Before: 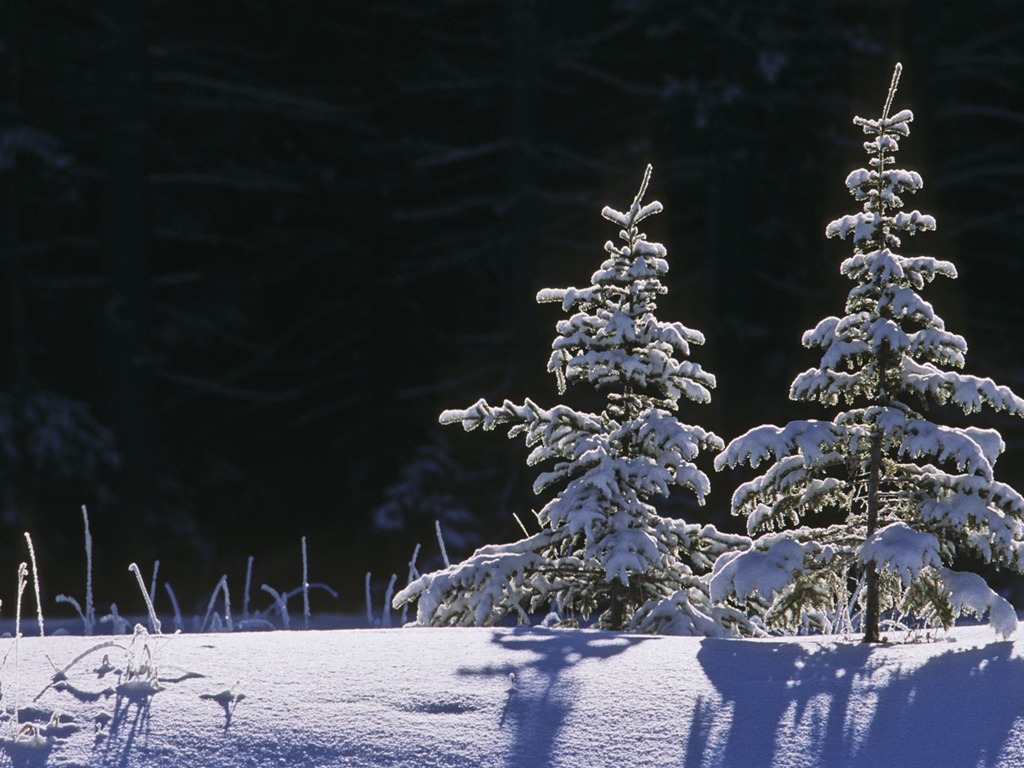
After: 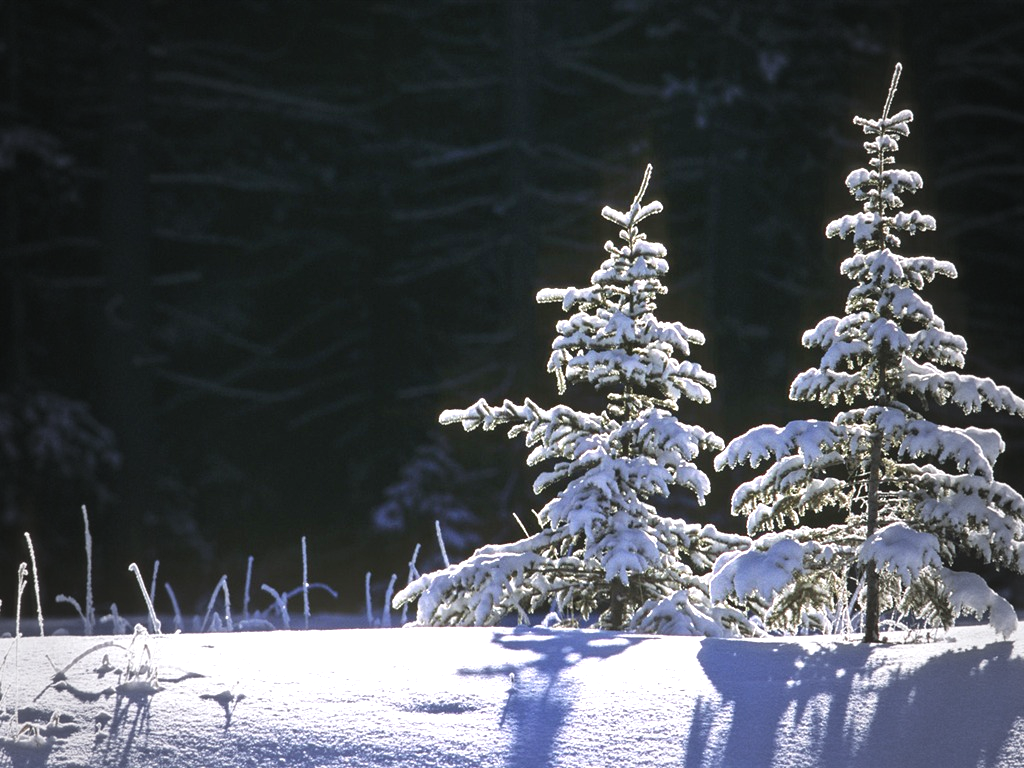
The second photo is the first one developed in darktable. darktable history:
vignetting: fall-off start 64.89%, width/height ratio 0.874
exposure: black level correction 0, exposure 1.106 EV, compensate highlight preservation false
